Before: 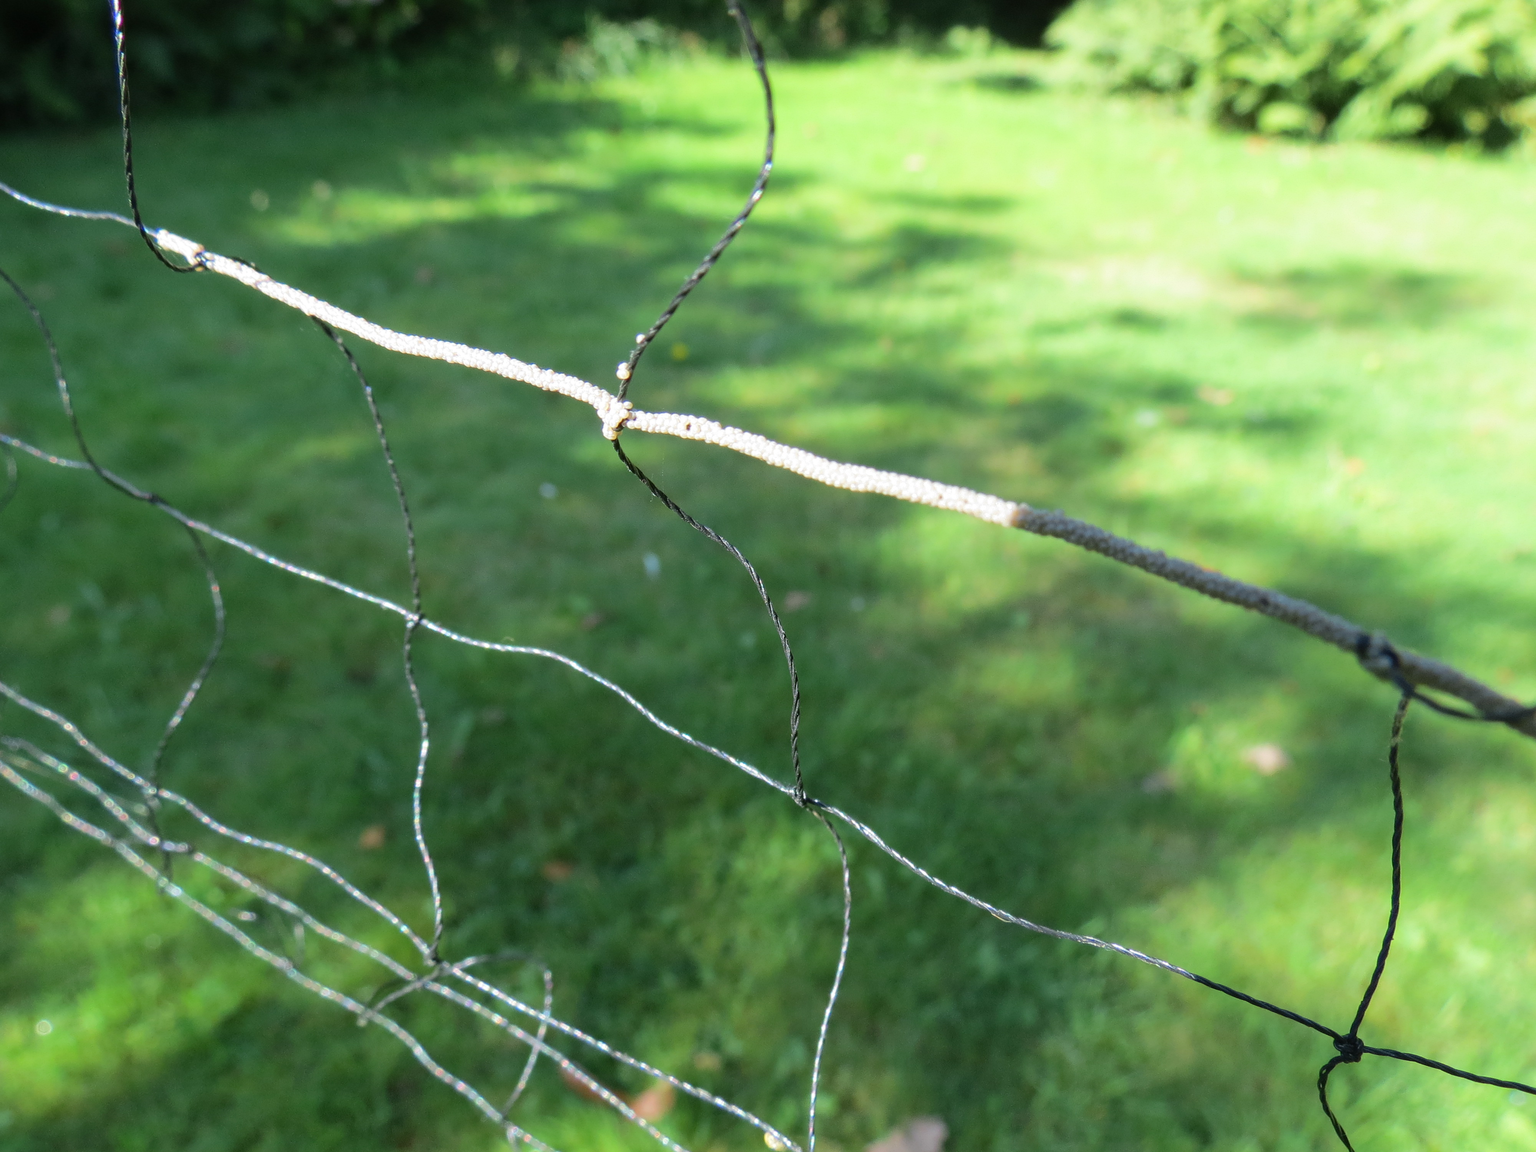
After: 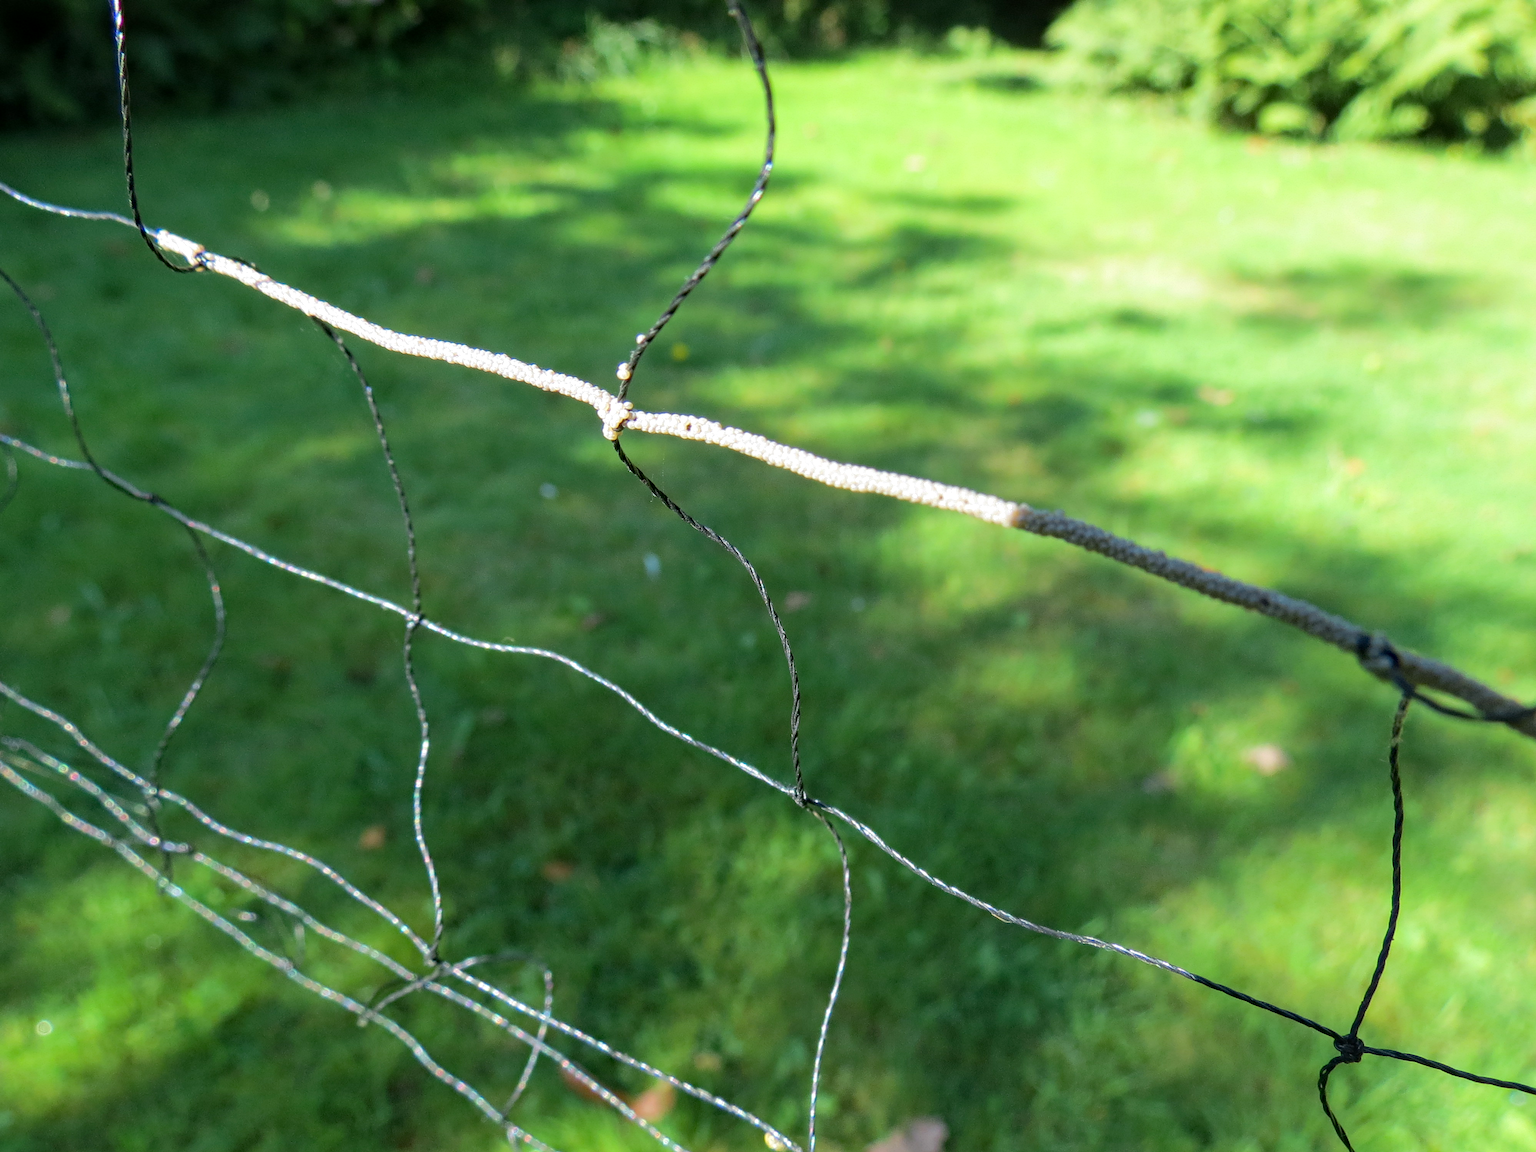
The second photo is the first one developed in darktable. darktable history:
local contrast: highlights 101%, shadows 100%, detail 119%, midtone range 0.2
haze removal: strength 0.288, distance 0.247, adaptive false
tone equalizer: edges refinement/feathering 500, mask exposure compensation -1.57 EV, preserve details no
